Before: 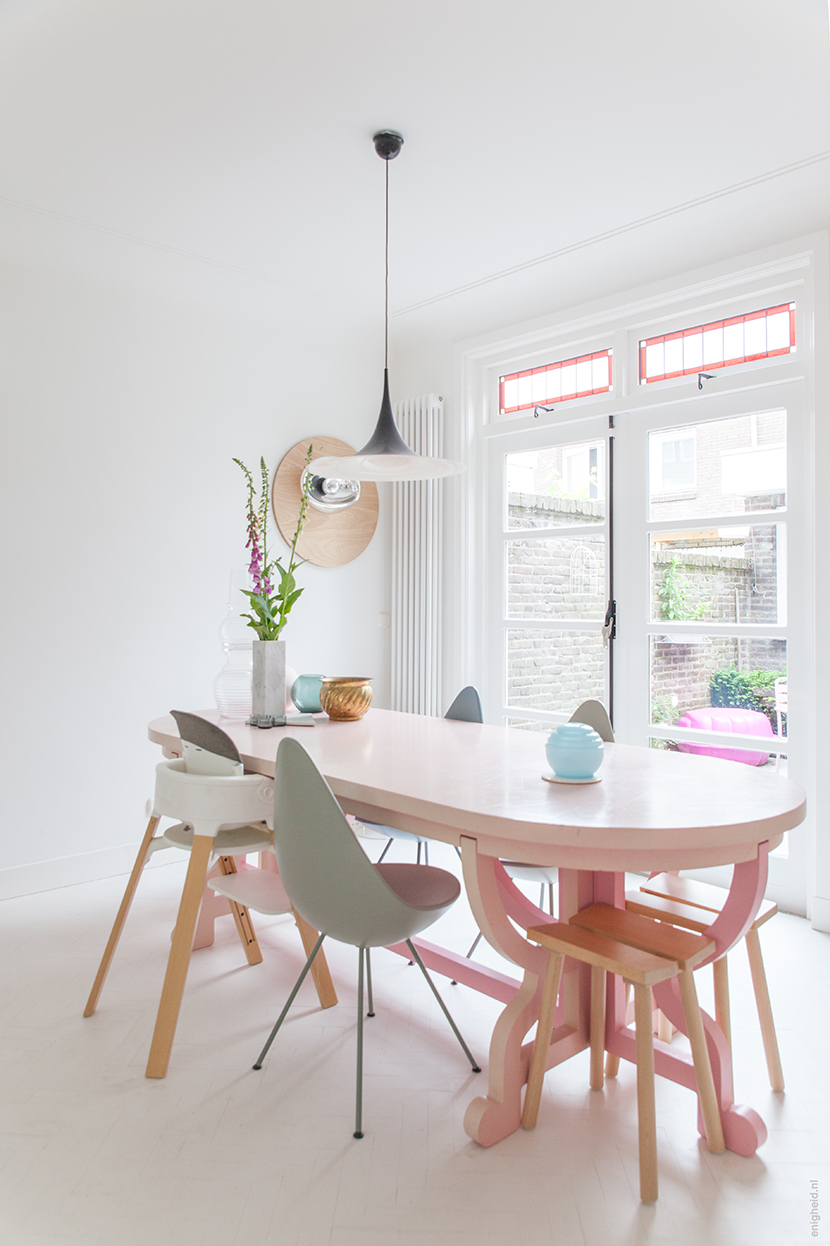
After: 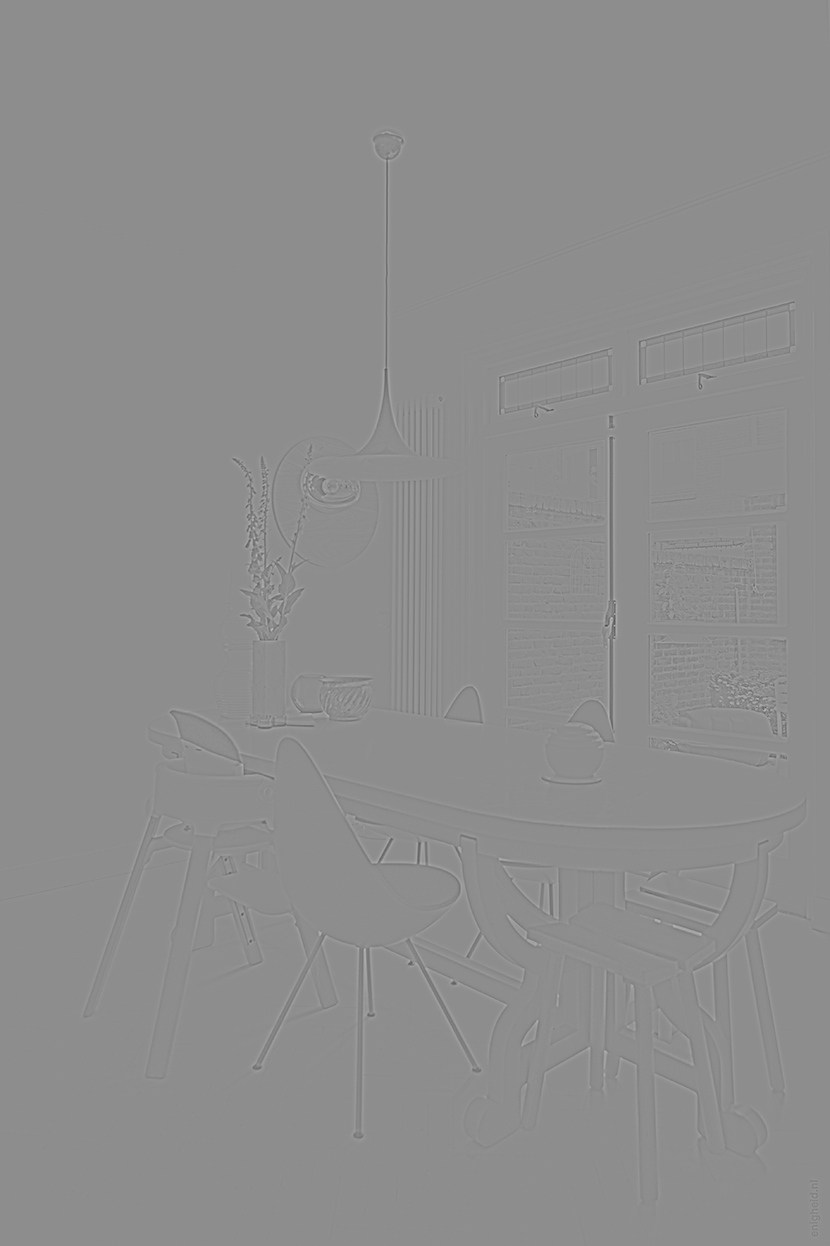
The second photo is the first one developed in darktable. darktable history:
color balance rgb: perceptual saturation grading › global saturation 25%, global vibrance 20%
highpass: sharpness 5.84%, contrast boost 8.44%
contrast brightness saturation: brightness 0.15
sharpen: on, module defaults
